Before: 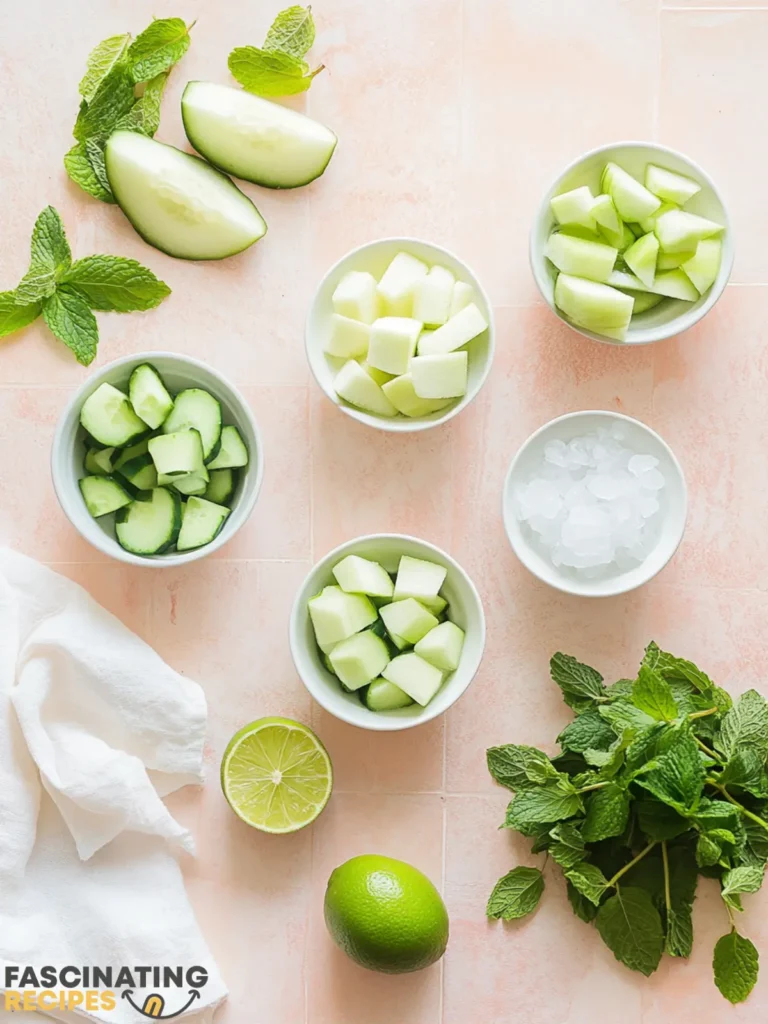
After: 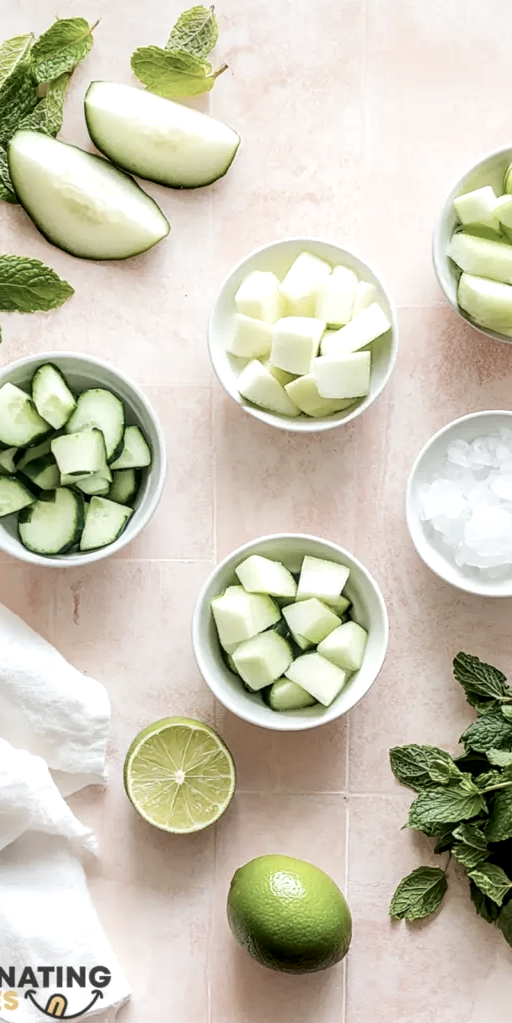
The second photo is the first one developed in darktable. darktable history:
local contrast: highlights 78%, shadows 56%, detail 174%, midtone range 0.431
crop and rotate: left 12.683%, right 20.527%
contrast brightness saturation: contrast 0.103, saturation -0.36
